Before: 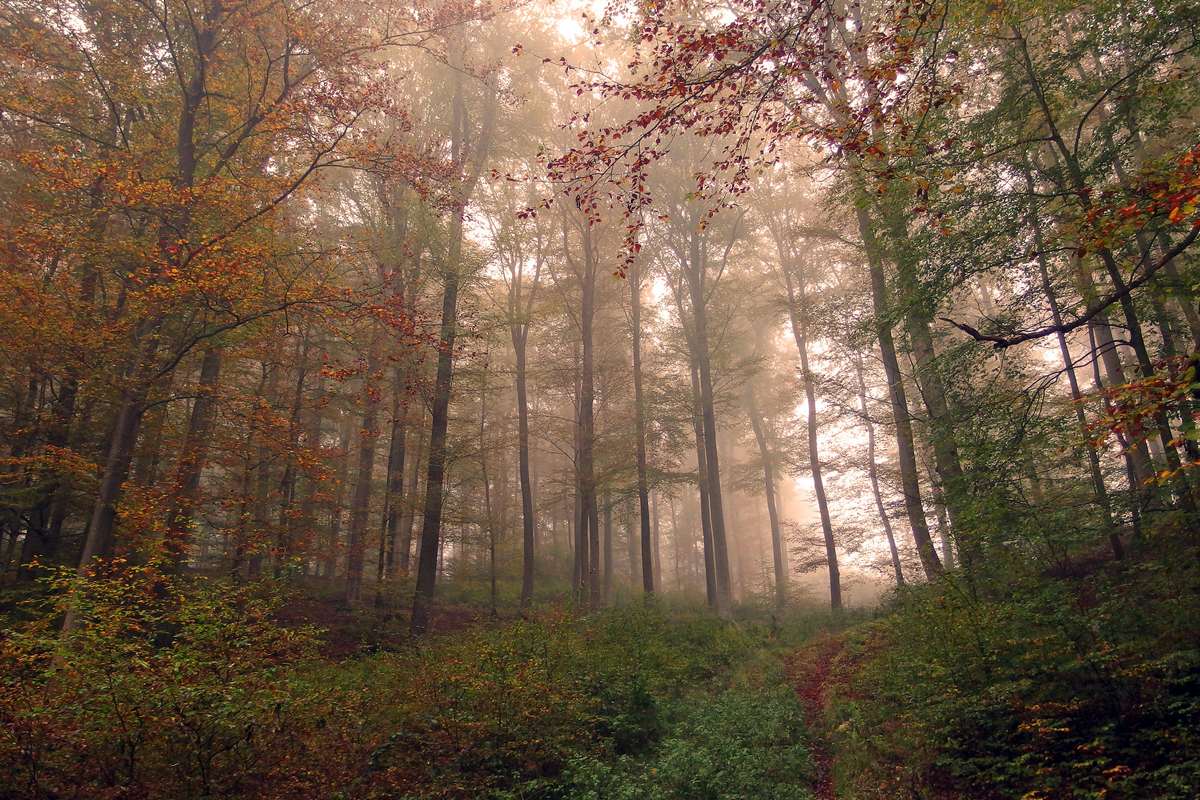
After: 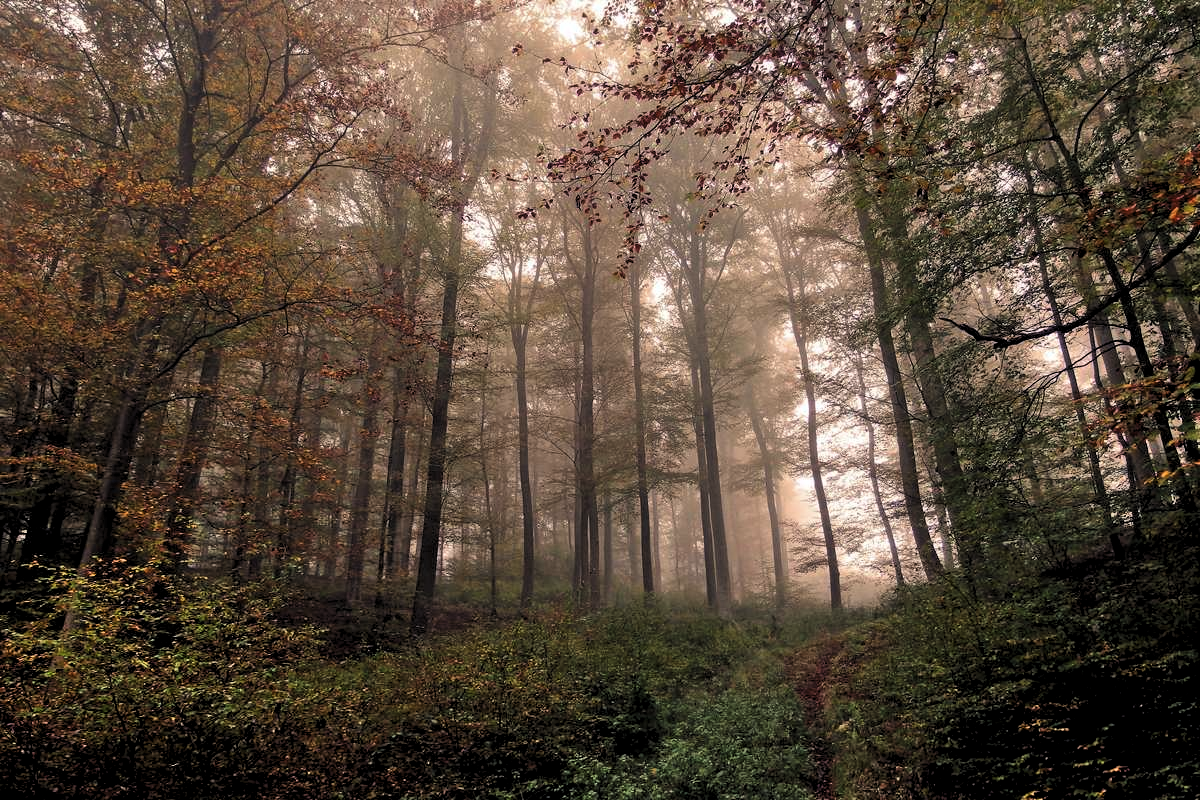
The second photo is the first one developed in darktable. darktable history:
levels: white 99.9%, levels [0.116, 0.574, 1]
shadows and highlights: white point adjustment 0.123, highlights -70.97, soften with gaussian
